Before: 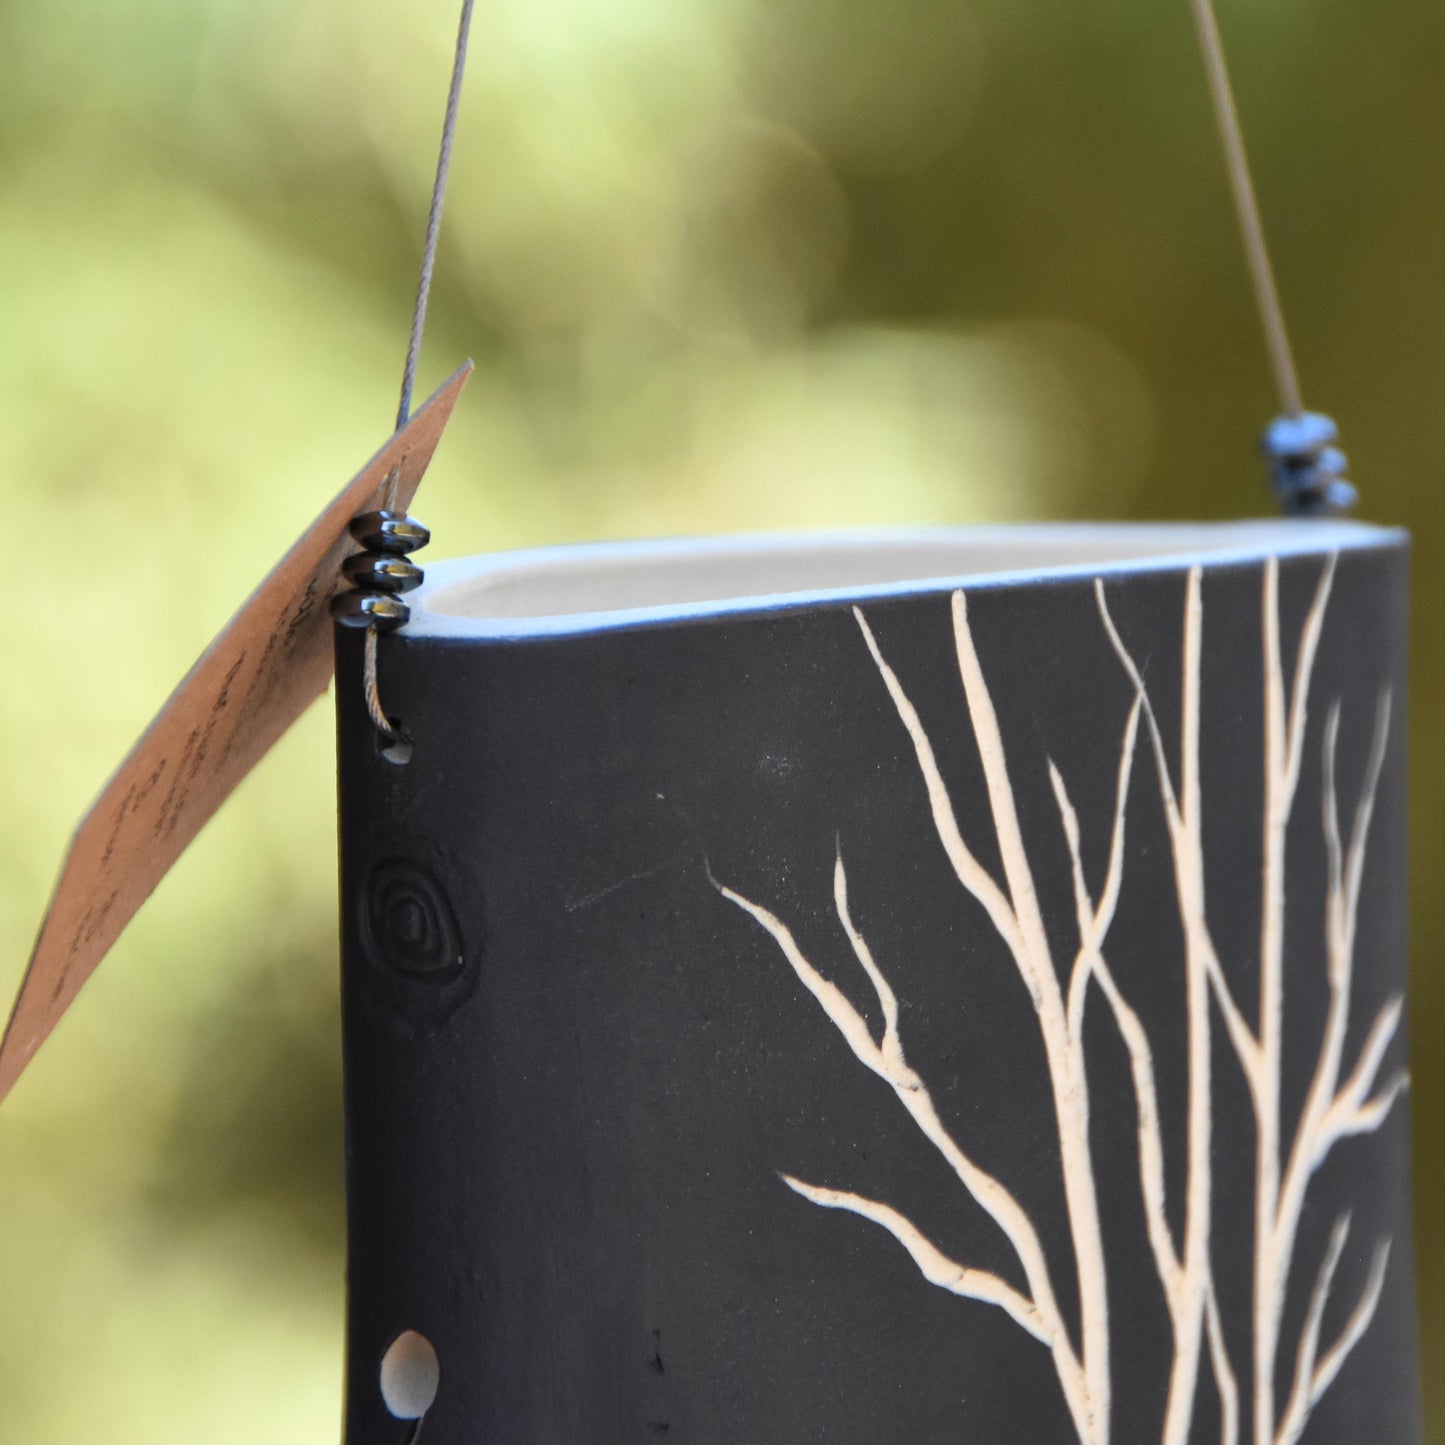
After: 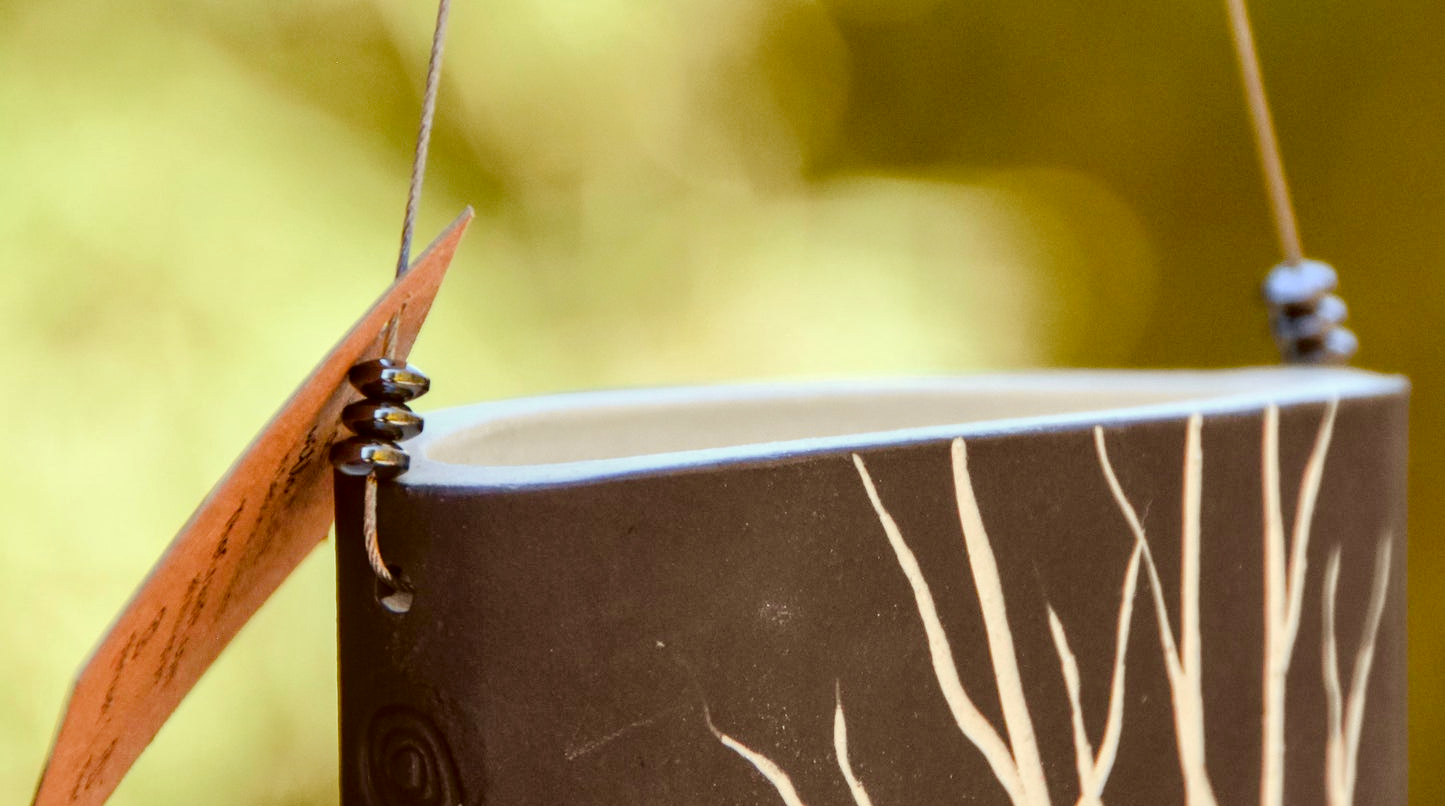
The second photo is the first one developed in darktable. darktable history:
local contrast: on, module defaults
crop and rotate: top 10.582%, bottom 33.633%
tone curve: curves: ch0 [(0.003, 0) (0.066, 0.017) (0.163, 0.09) (0.264, 0.238) (0.395, 0.421) (0.517, 0.56) (0.688, 0.743) (0.791, 0.814) (1, 1)]; ch1 [(0, 0) (0.164, 0.115) (0.337, 0.332) (0.39, 0.398) (0.464, 0.461) (0.501, 0.5) (0.507, 0.503) (0.534, 0.537) (0.577, 0.59) (0.652, 0.681) (0.733, 0.749) (0.811, 0.796) (1, 1)]; ch2 [(0, 0) (0.337, 0.382) (0.464, 0.476) (0.501, 0.502) (0.527, 0.54) (0.551, 0.565) (0.6, 0.59) (0.687, 0.675) (1, 1)], color space Lab, independent channels, preserve colors none
color balance rgb: power › luminance 9.771%, power › chroma 2.819%, power › hue 58.23°, perceptual saturation grading › global saturation 19.779%, perceptual saturation grading › highlights -25.312%, perceptual saturation grading › shadows 50.008%
